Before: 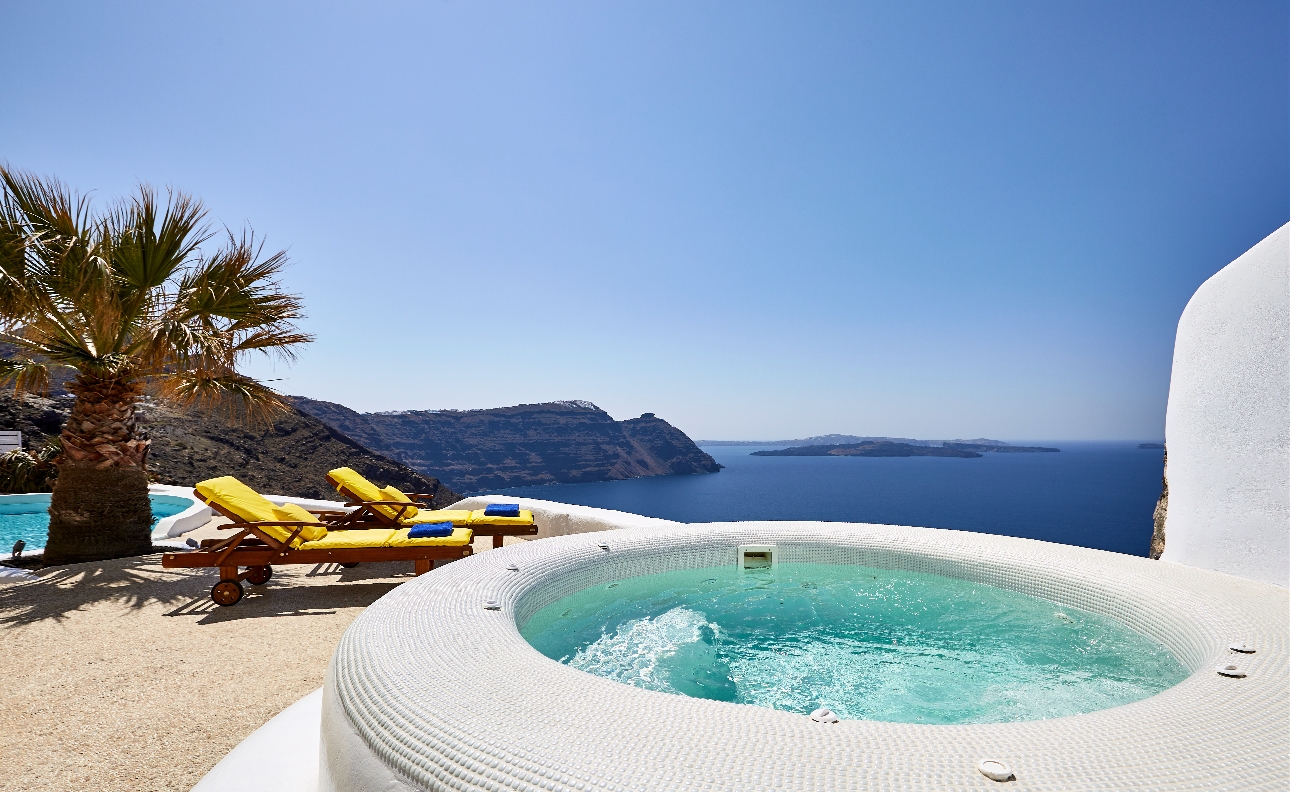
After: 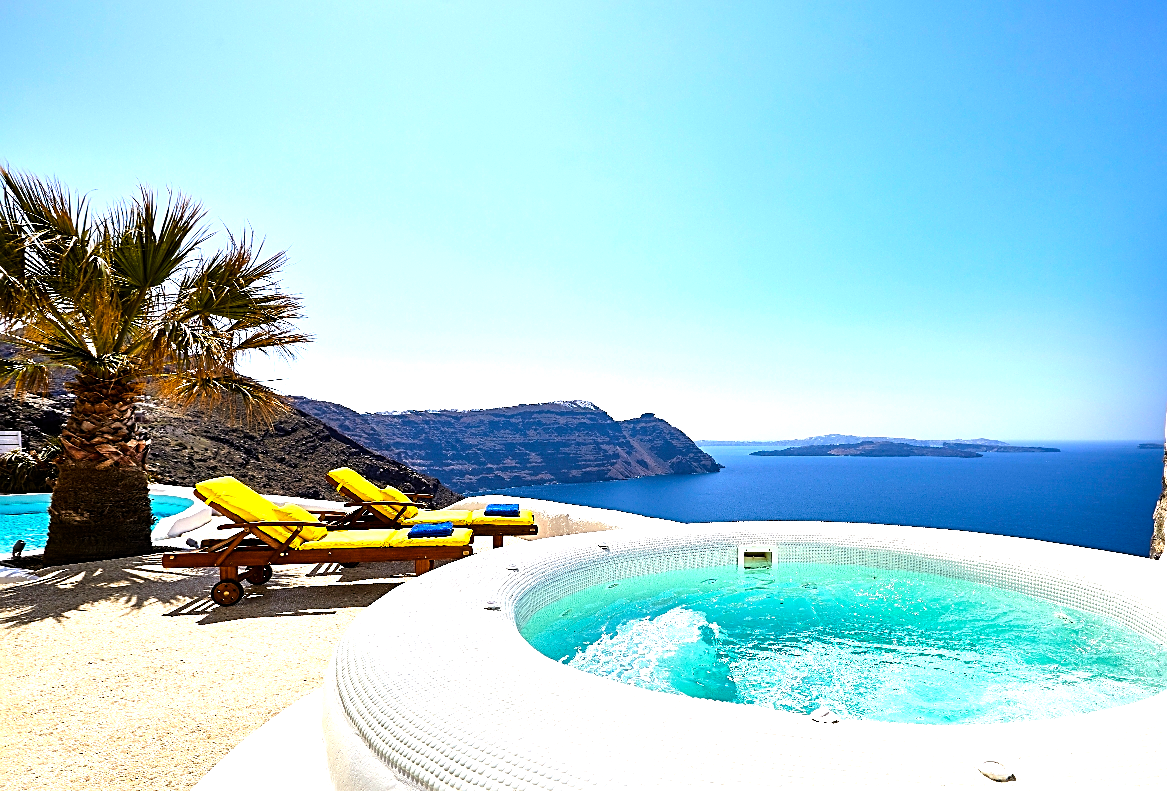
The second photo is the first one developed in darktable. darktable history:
crop: right 9.489%, bottom 0.043%
sharpen: on, module defaults
tone equalizer: -8 EV -1.11 EV, -7 EV -1.02 EV, -6 EV -0.853 EV, -5 EV -0.598 EV, -3 EV 0.584 EV, -2 EV 0.892 EV, -1 EV 0.998 EV, +0 EV 1.06 EV
color balance rgb: perceptual saturation grading › global saturation 14.58%, global vibrance 33.568%
